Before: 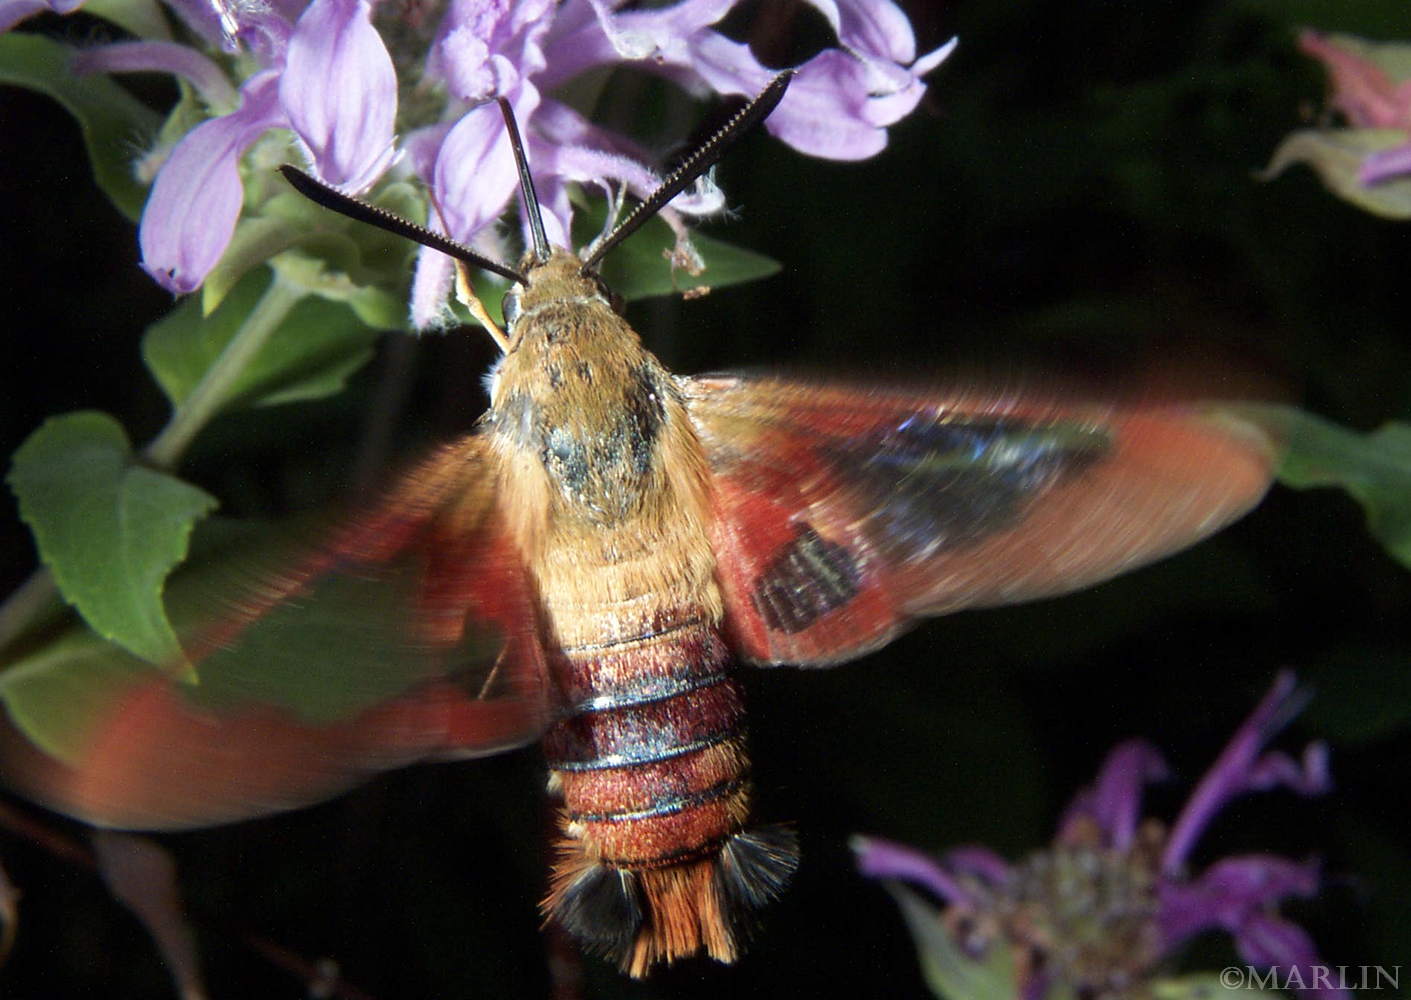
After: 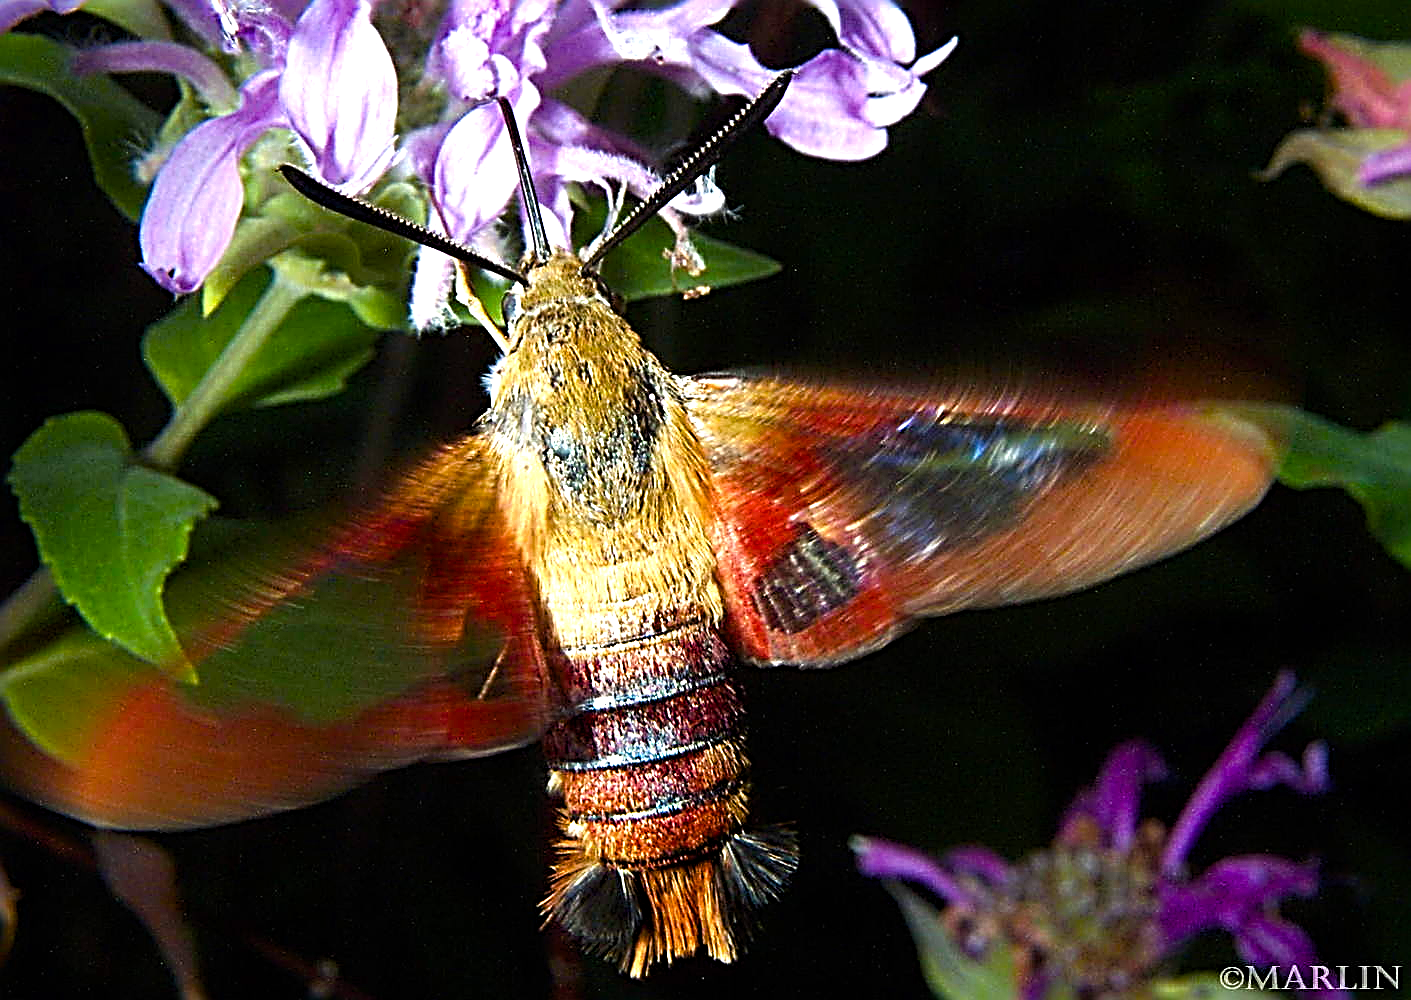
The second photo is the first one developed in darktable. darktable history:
color balance rgb: power › luminance -8.915%, linear chroma grading › global chroma 16.269%, perceptual saturation grading › global saturation 20.483%, perceptual saturation grading › highlights -19.843%, perceptual saturation grading › shadows 29.331%, perceptual brilliance grading › global brilliance 18.625%, global vibrance 20%
sharpen: radius 3.197, amount 1.732
